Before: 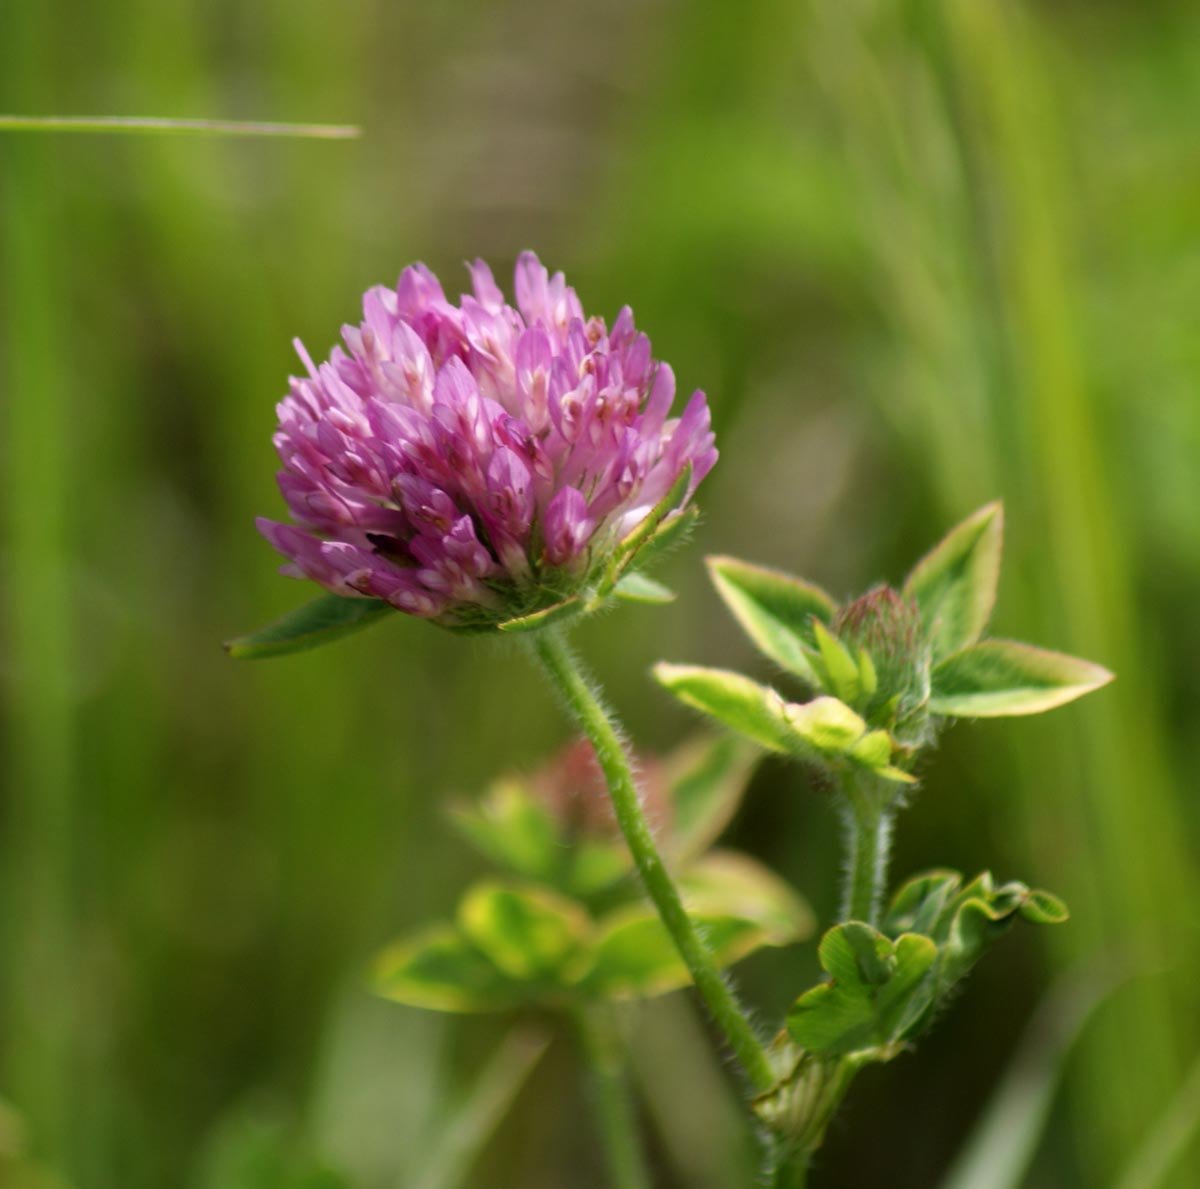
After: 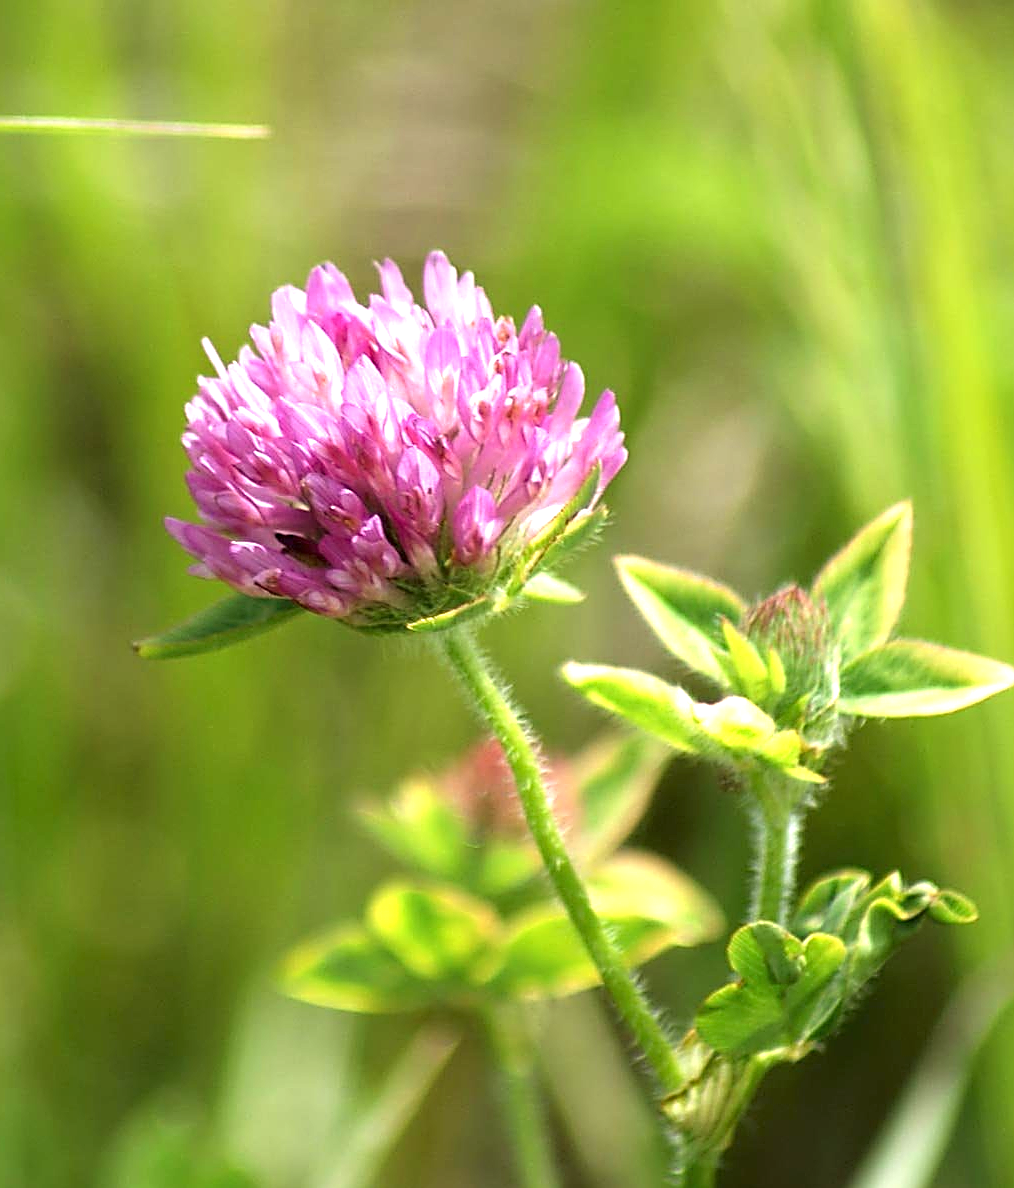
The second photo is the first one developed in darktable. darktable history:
sharpen: radius 1.682, amount 1.284
exposure: black level correction 0, exposure 1.2 EV, compensate highlight preservation false
crop: left 7.657%, right 7.828%
